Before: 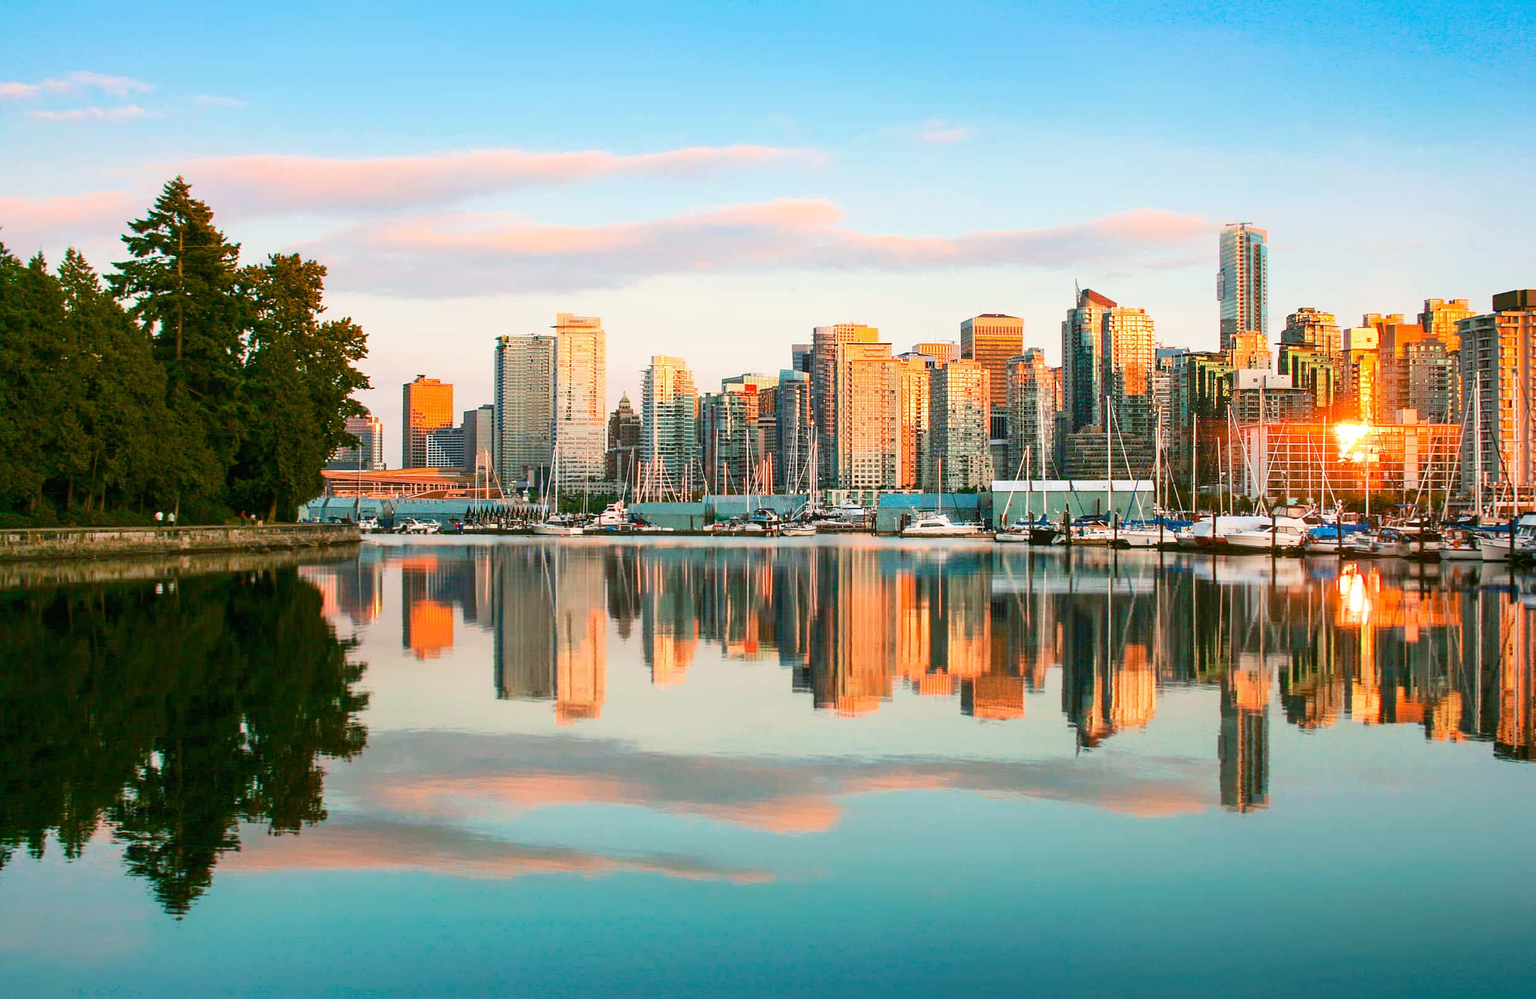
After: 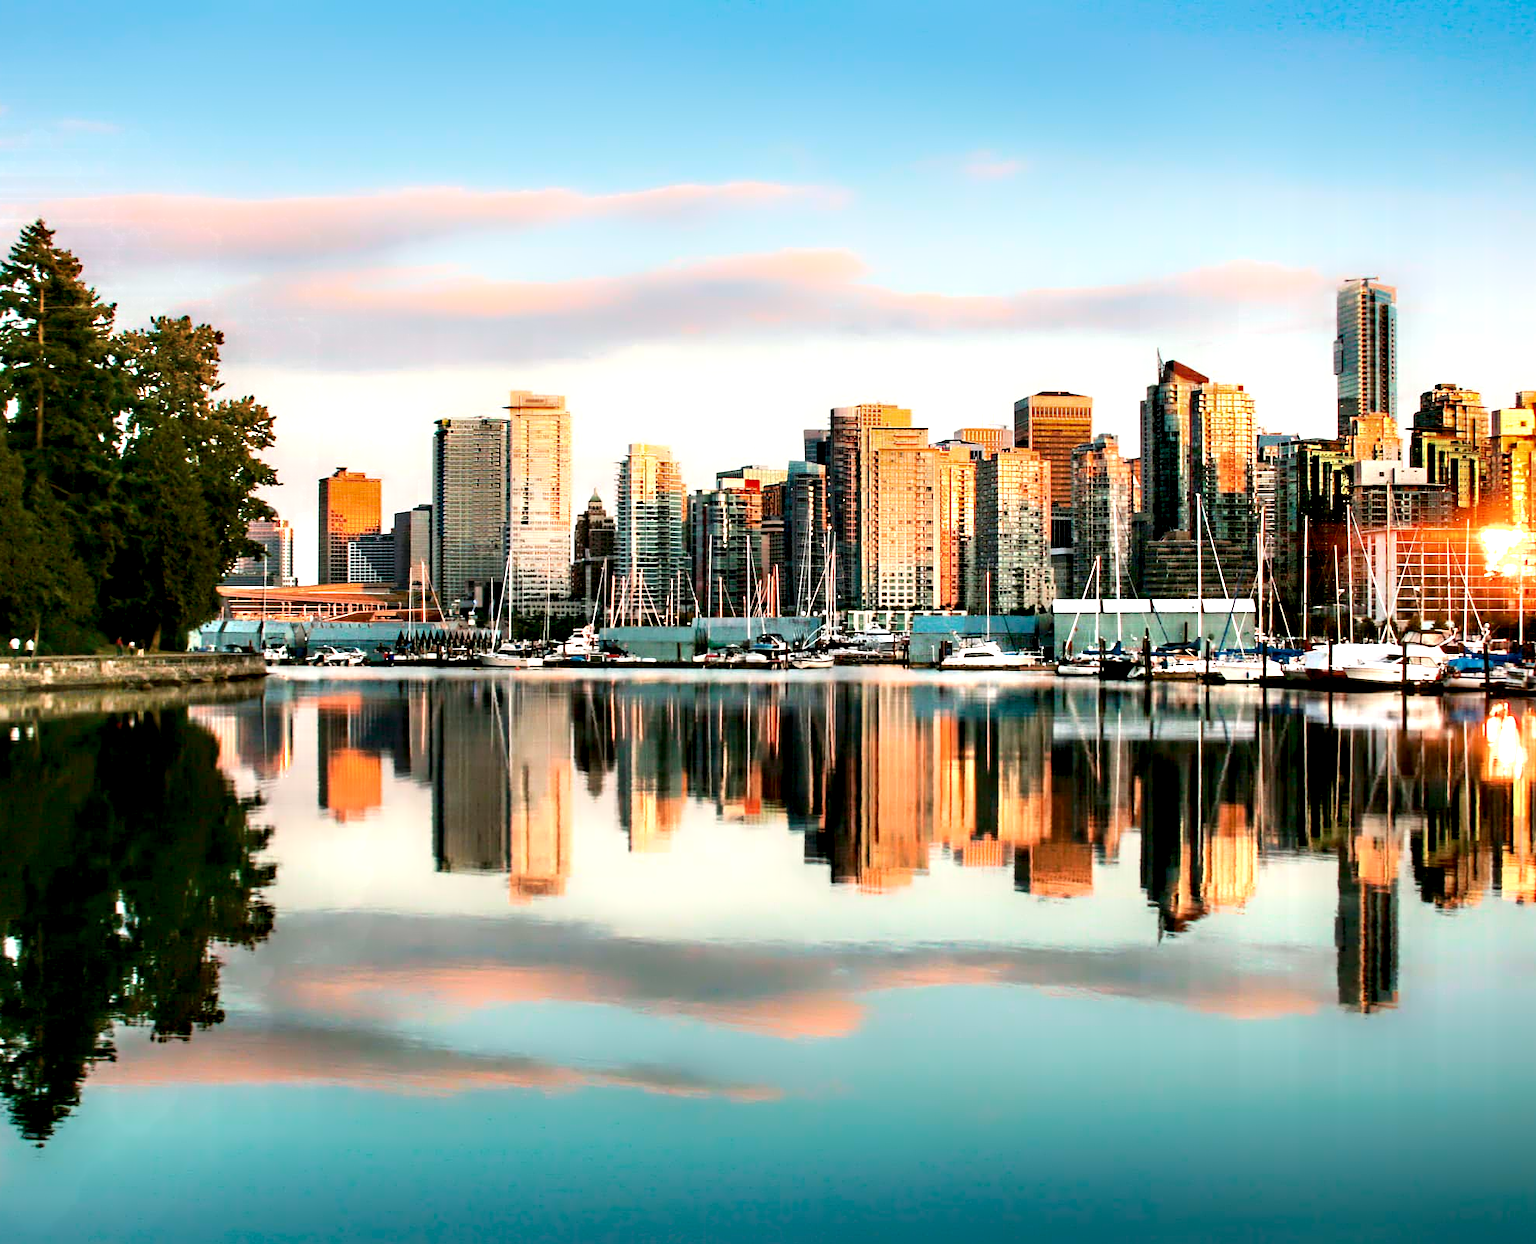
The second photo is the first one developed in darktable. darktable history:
contrast equalizer: y [[0.783, 0.666, 0.575, 0.77, 0.556, 0.501], [0.5 ×6], [0.5 ×6], [0, 0.02, 0.272, 0.399, 0.062, 0], [0 ×6]]
crop and rotate: left 9.597%, right 10.195%
